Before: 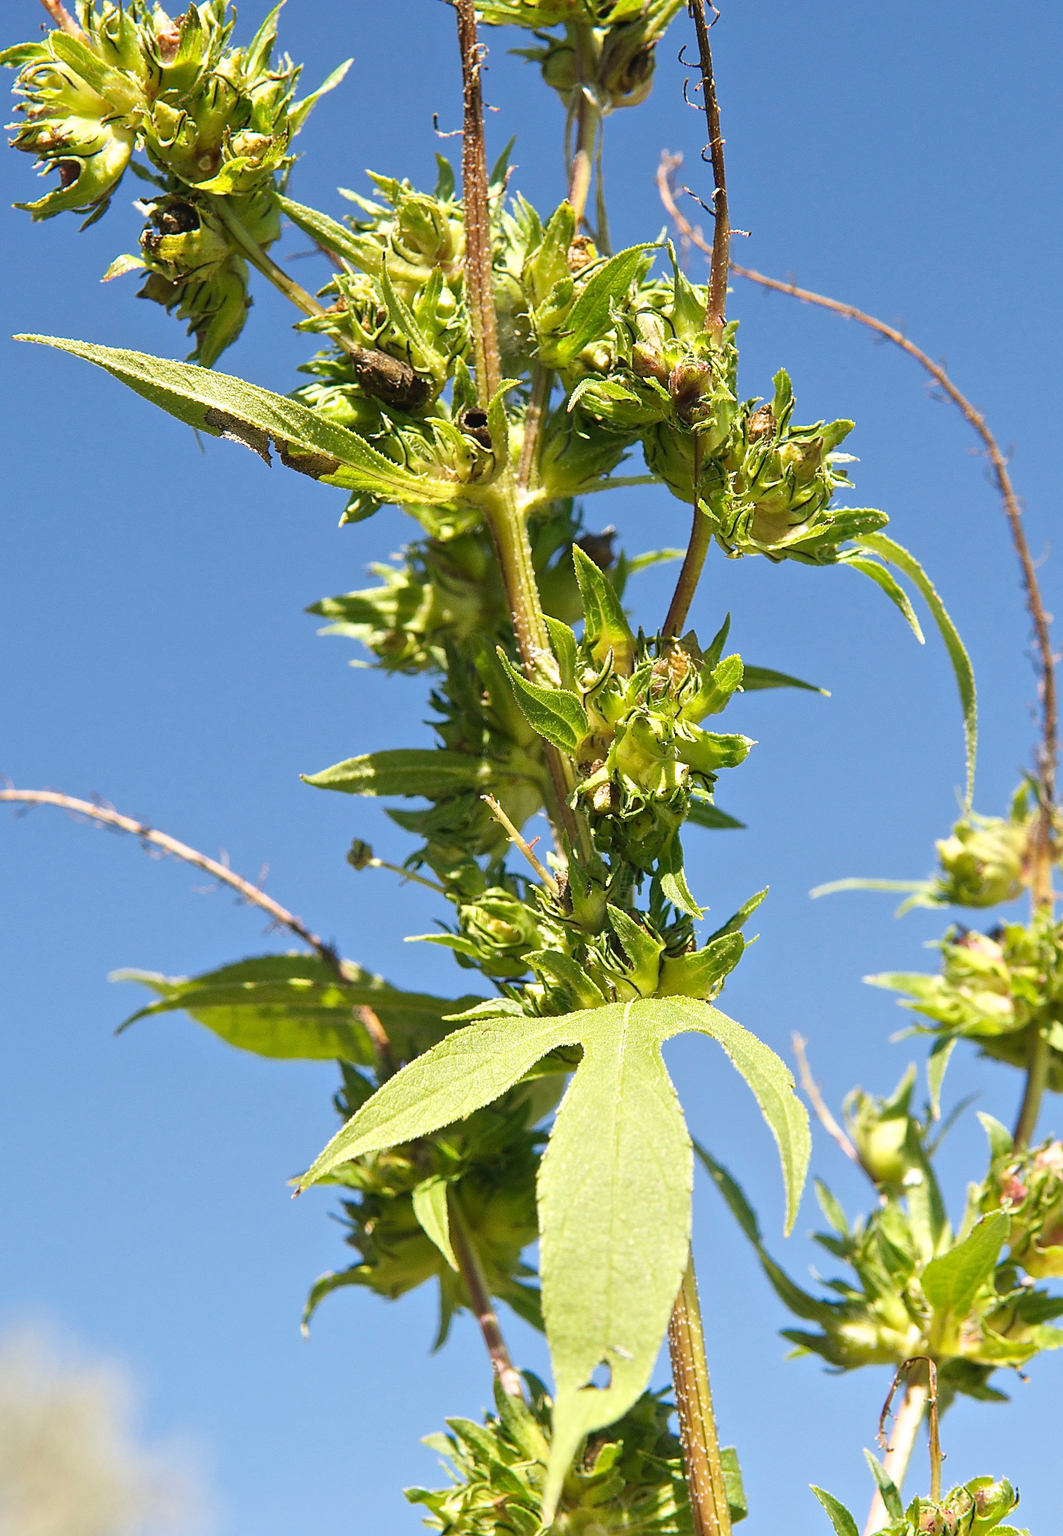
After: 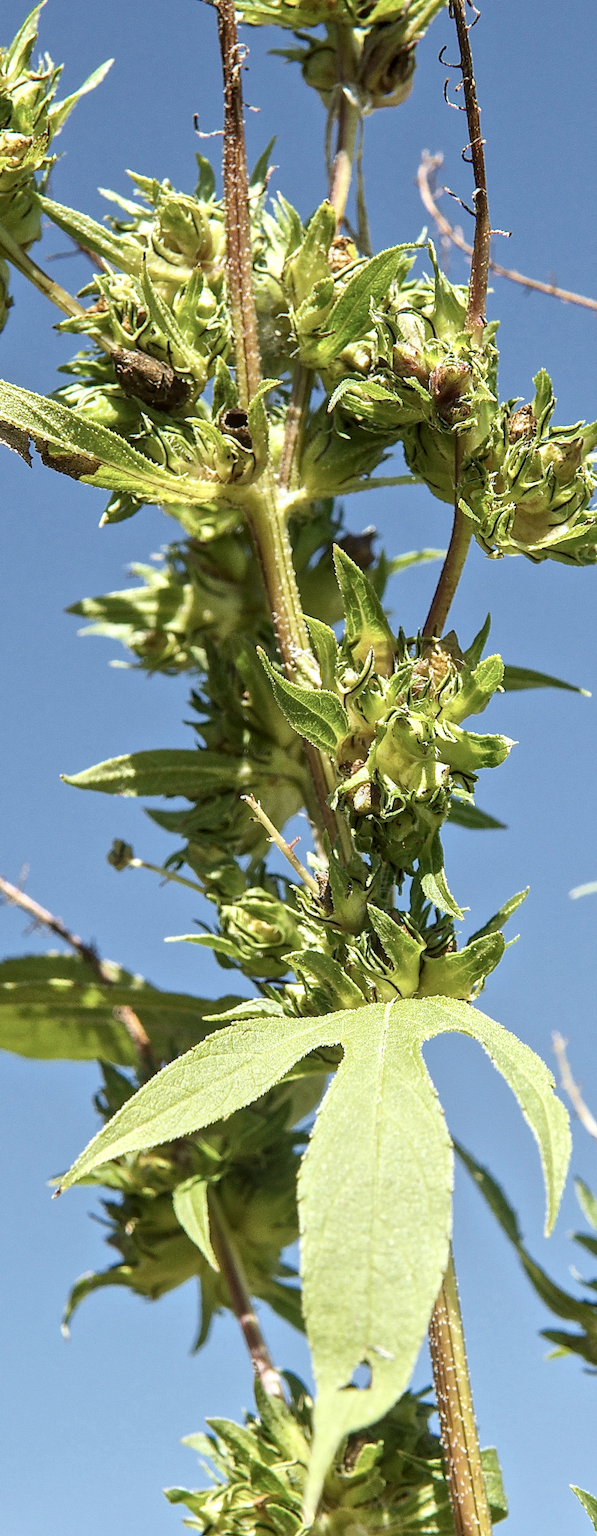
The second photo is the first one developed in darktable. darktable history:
crop and rotate: left 22.561%, right 21.183%
color correction: highlights a* -2.84, highlights b* -2.27, shadows a* 2.03, shadows b* 2.88
local contrast: on, module defaults
contrast brightness saturation: contrast 0.064, brightness -0.014, saturation -0.217
